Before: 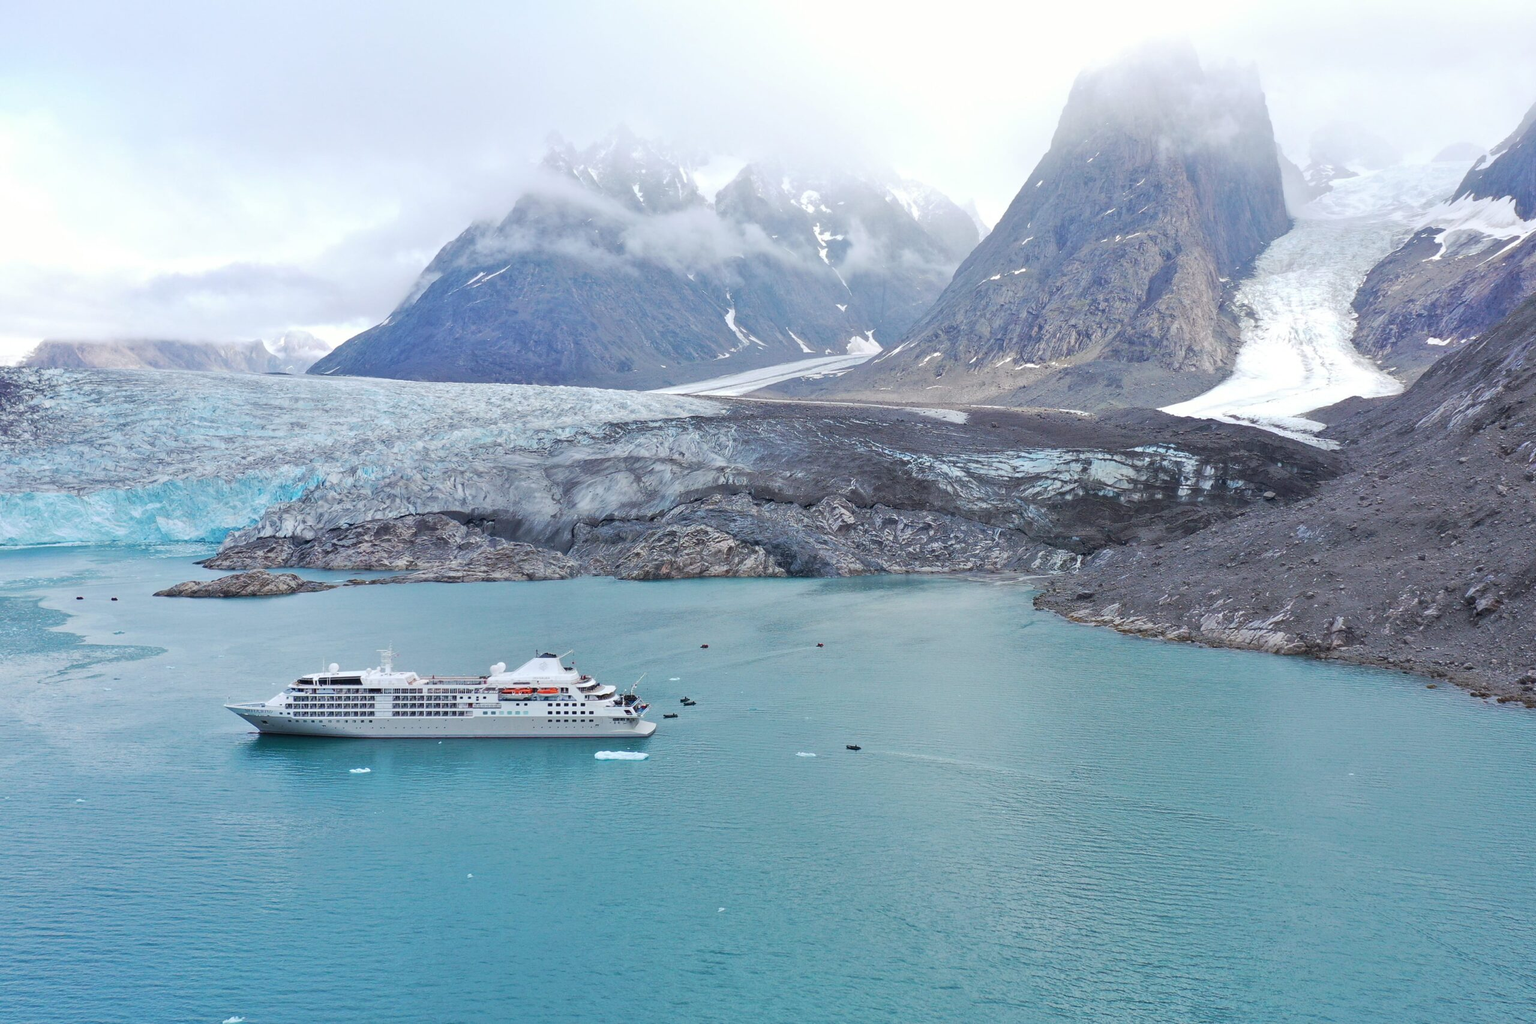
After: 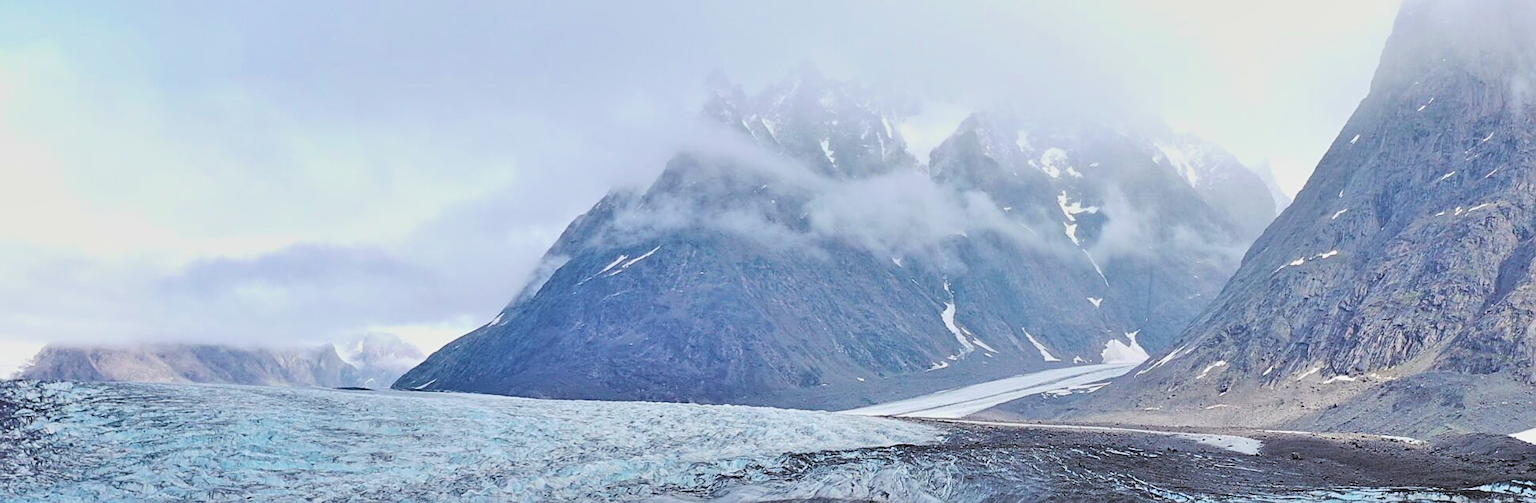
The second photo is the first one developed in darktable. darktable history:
filmic rgb: black relative exposure -5.08 EV, white relative exposure 3.5 EV, threshold 5.94 EV, hardness 3.18, contrast 1.496, highlights saturation mix -49.29%, color science v6 (2022), enable highlight reconstruction true
sharpen: on, module defaults
shadows and highlights: low approximation 0.01, soften with gaussian
crop: left 0.582%, top 7.644%, right 23.304%, bottom 54.683%
velvia: on, module defaults
